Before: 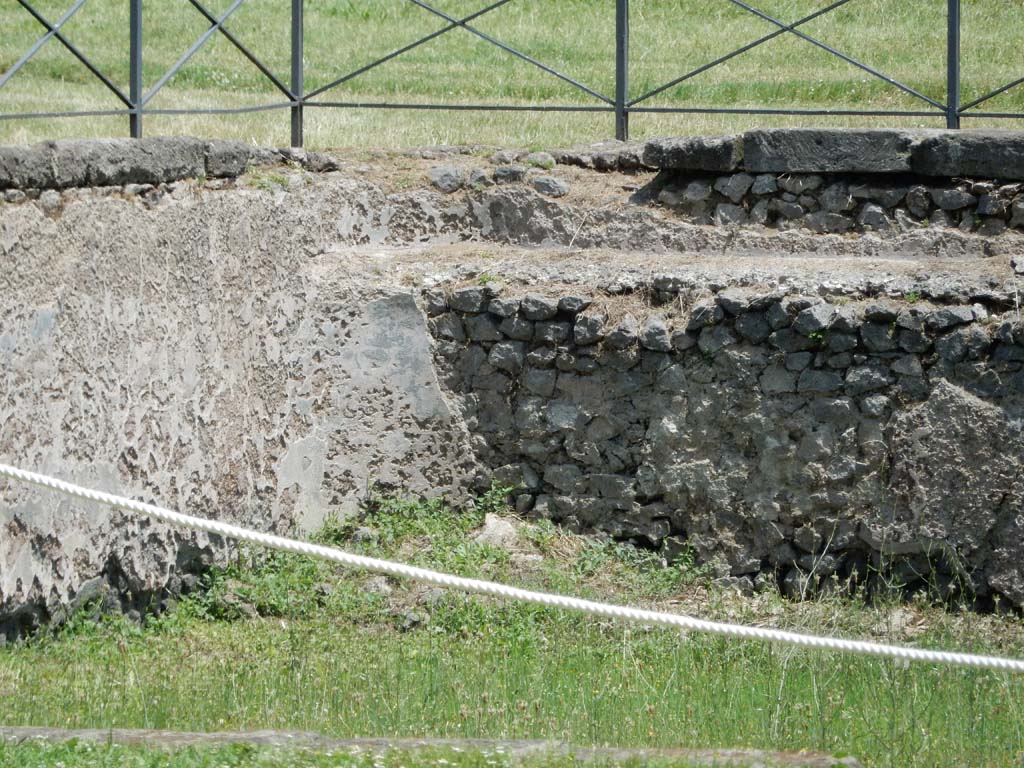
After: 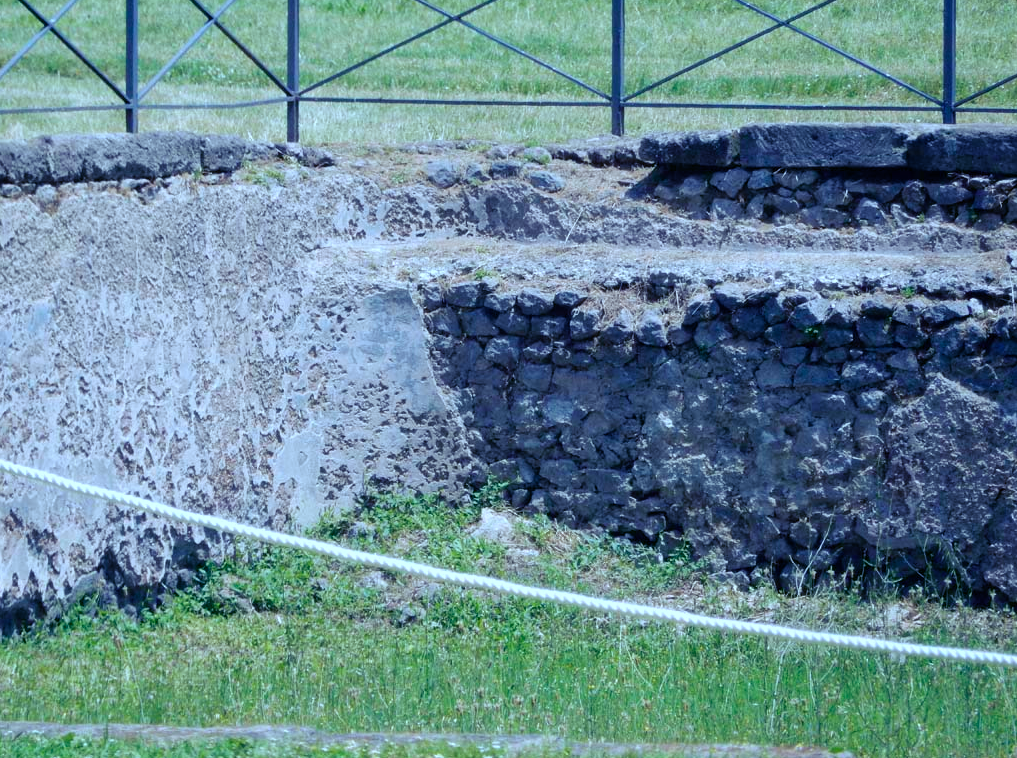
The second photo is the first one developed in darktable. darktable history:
crop: left 0.471%, top 0.668%, right 0.186%, bottom 0.634%
color balance rgb: shadows lift › luminance -28.96%, shadows lift › chroma 14.85%, shadows lift › hue 267.93°, perceptual saturation grading › global saturation 29.816%
color calibration: illuminant custom, x 0.388, y 0.387, temperature 3815.33 K
